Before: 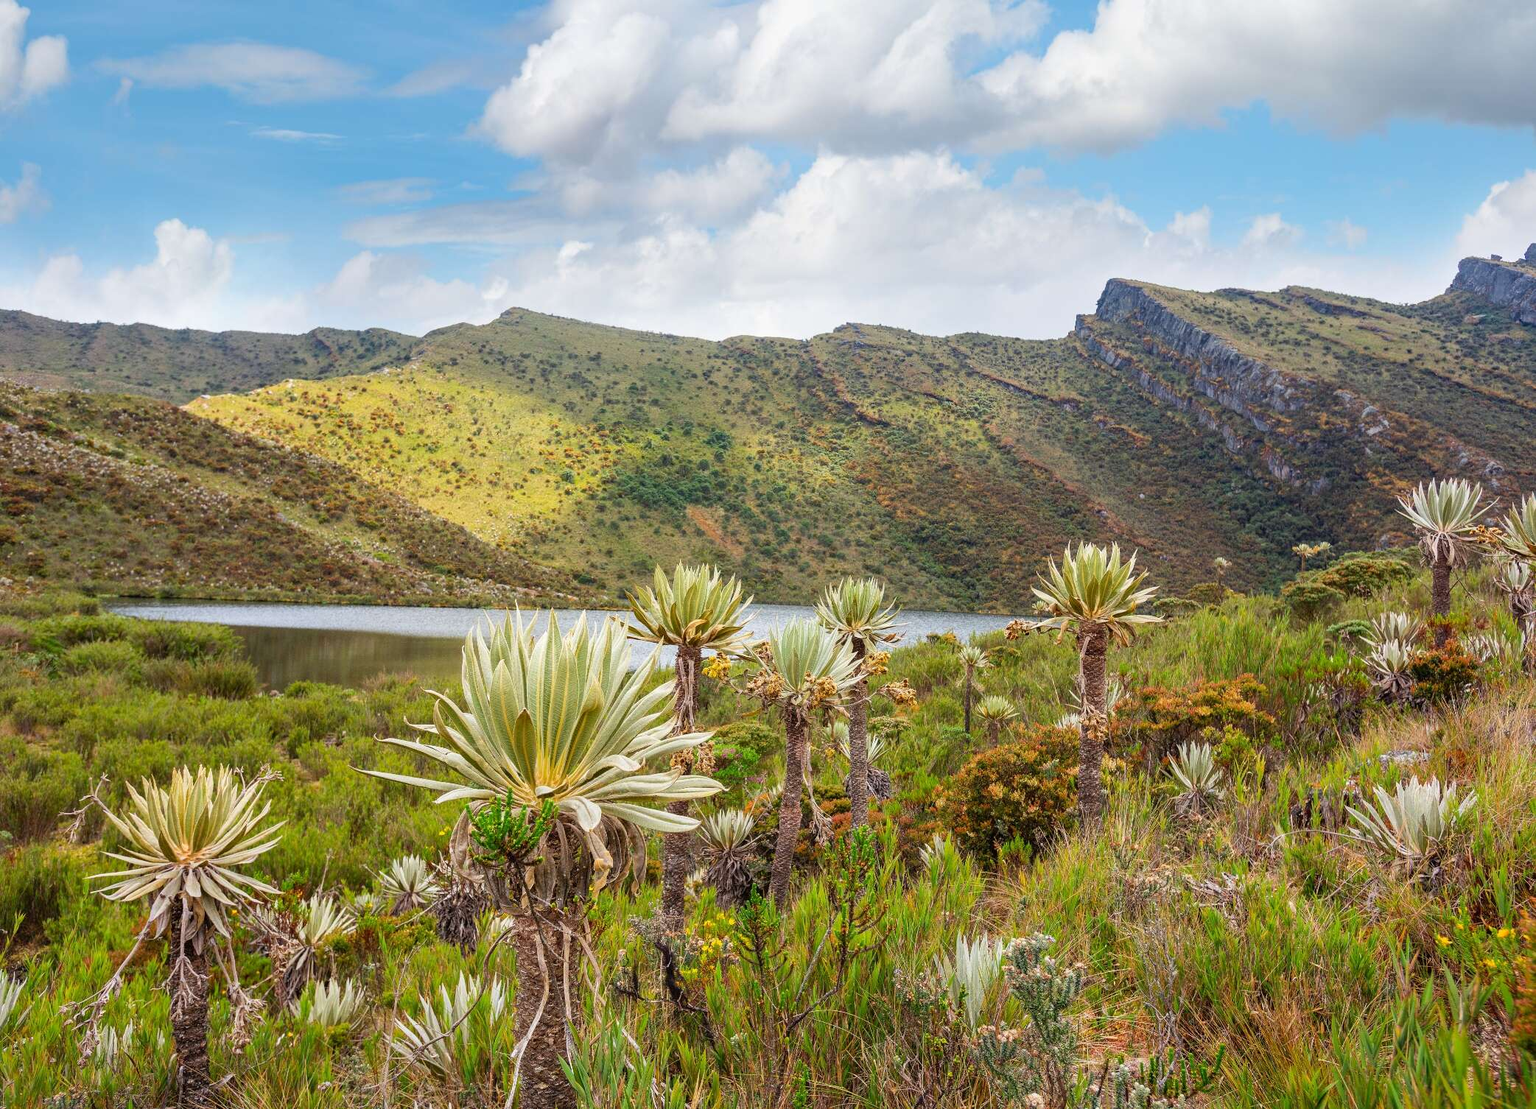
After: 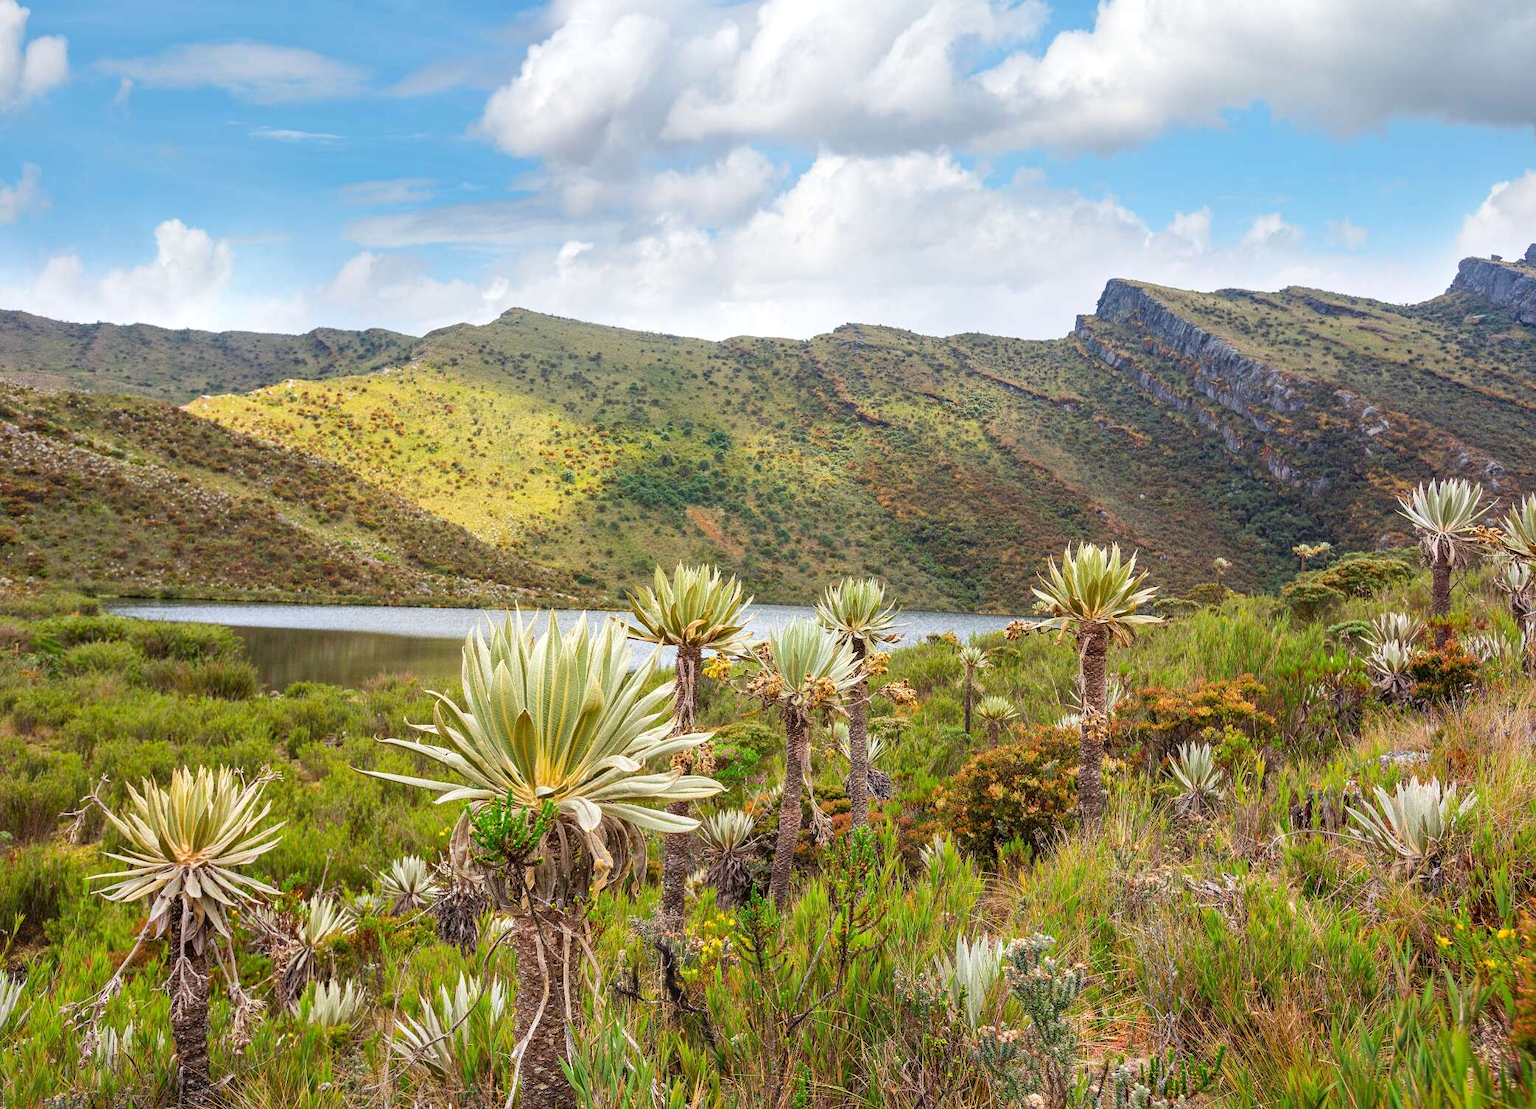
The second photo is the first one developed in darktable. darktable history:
shadows and highlights: shadows 4, highlights -16.78, soften with gaussian
exposure: exposure 0.153 EV, compensate highlight preservation false
